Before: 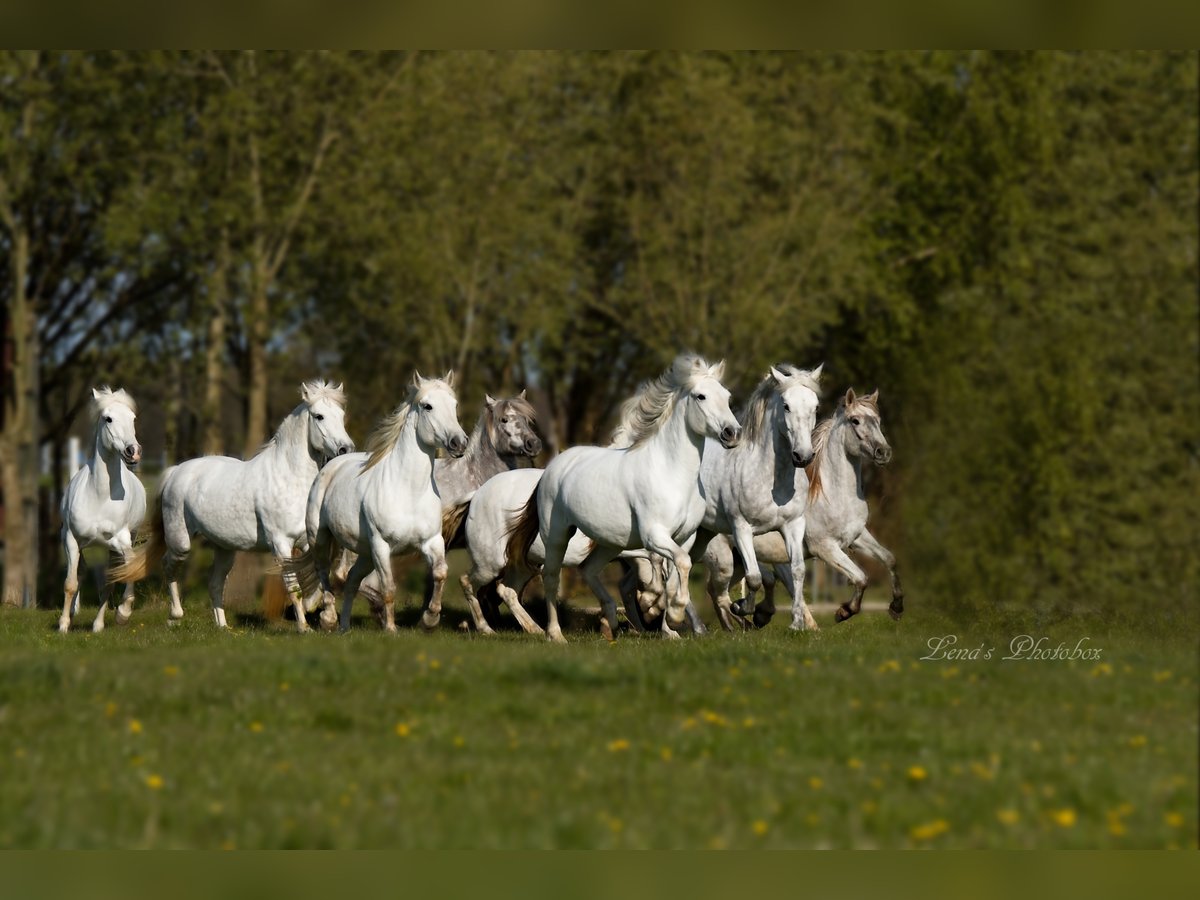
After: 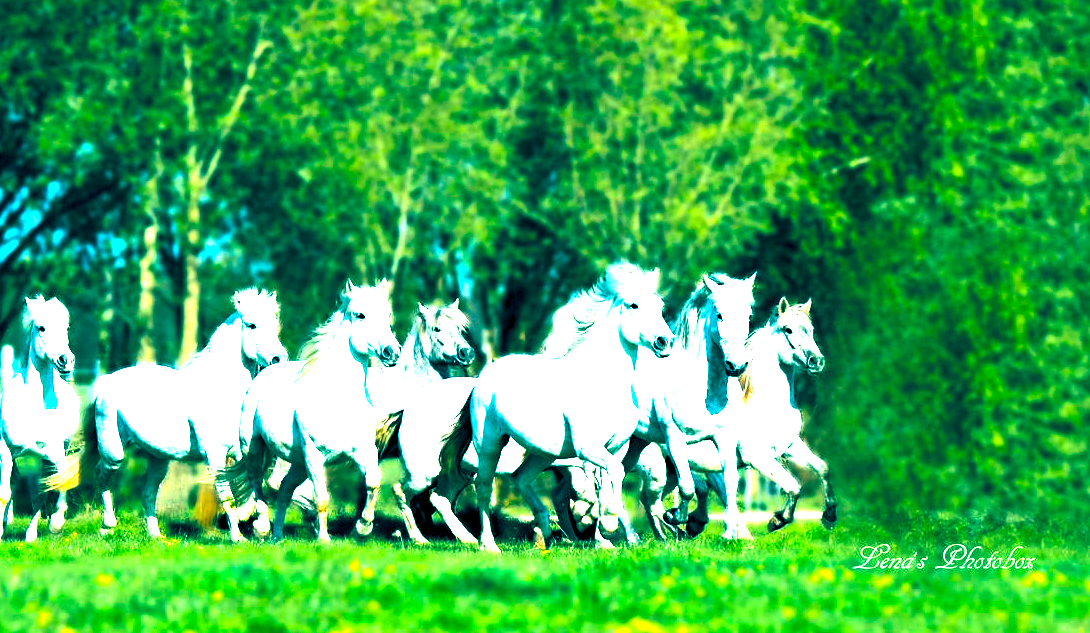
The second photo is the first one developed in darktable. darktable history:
color balance rgb: shadows lift › chroma 4.092%, shadows lift › hue 254.75°, global offset › luminance -0.541%, global offset › chroma 0.91%, global offset › hue 173.17°, perceptual saturation grading › global saturation 0.271%, perceptual brilliance grading › global brilliance 29.544%, perceptual brilliance grading › highlights 49.984%, perceptual brilliance grading › mid-tones 50.125%, perceptual brilliance grading › shadows -21.436%, global vibrance 20%
crop: left 5.614%, top 10.206%, right 3.546%, bottom 19.387%
exposure: black level correction 0, exposure 1.199 EV, compensate highlight preservation false
contrast brightness saturation: contrast 0.095, saturation 0.28
color correction: highlights a* -10.48, highlights b* -19.06
